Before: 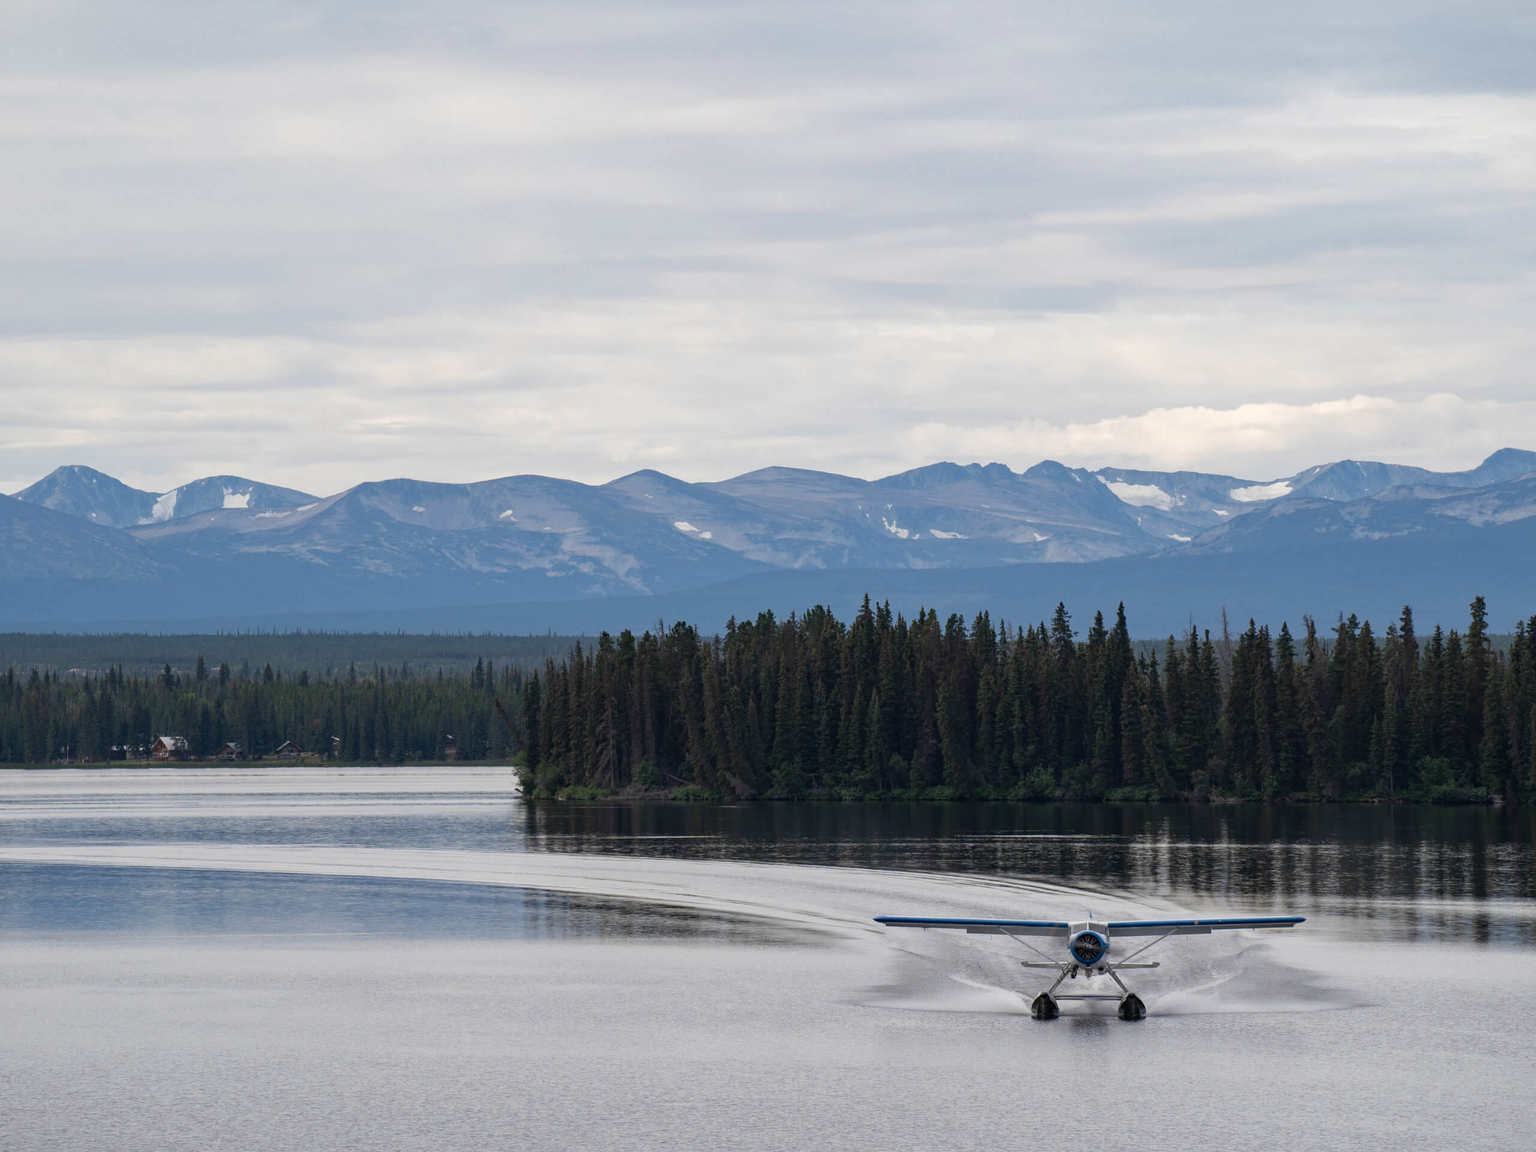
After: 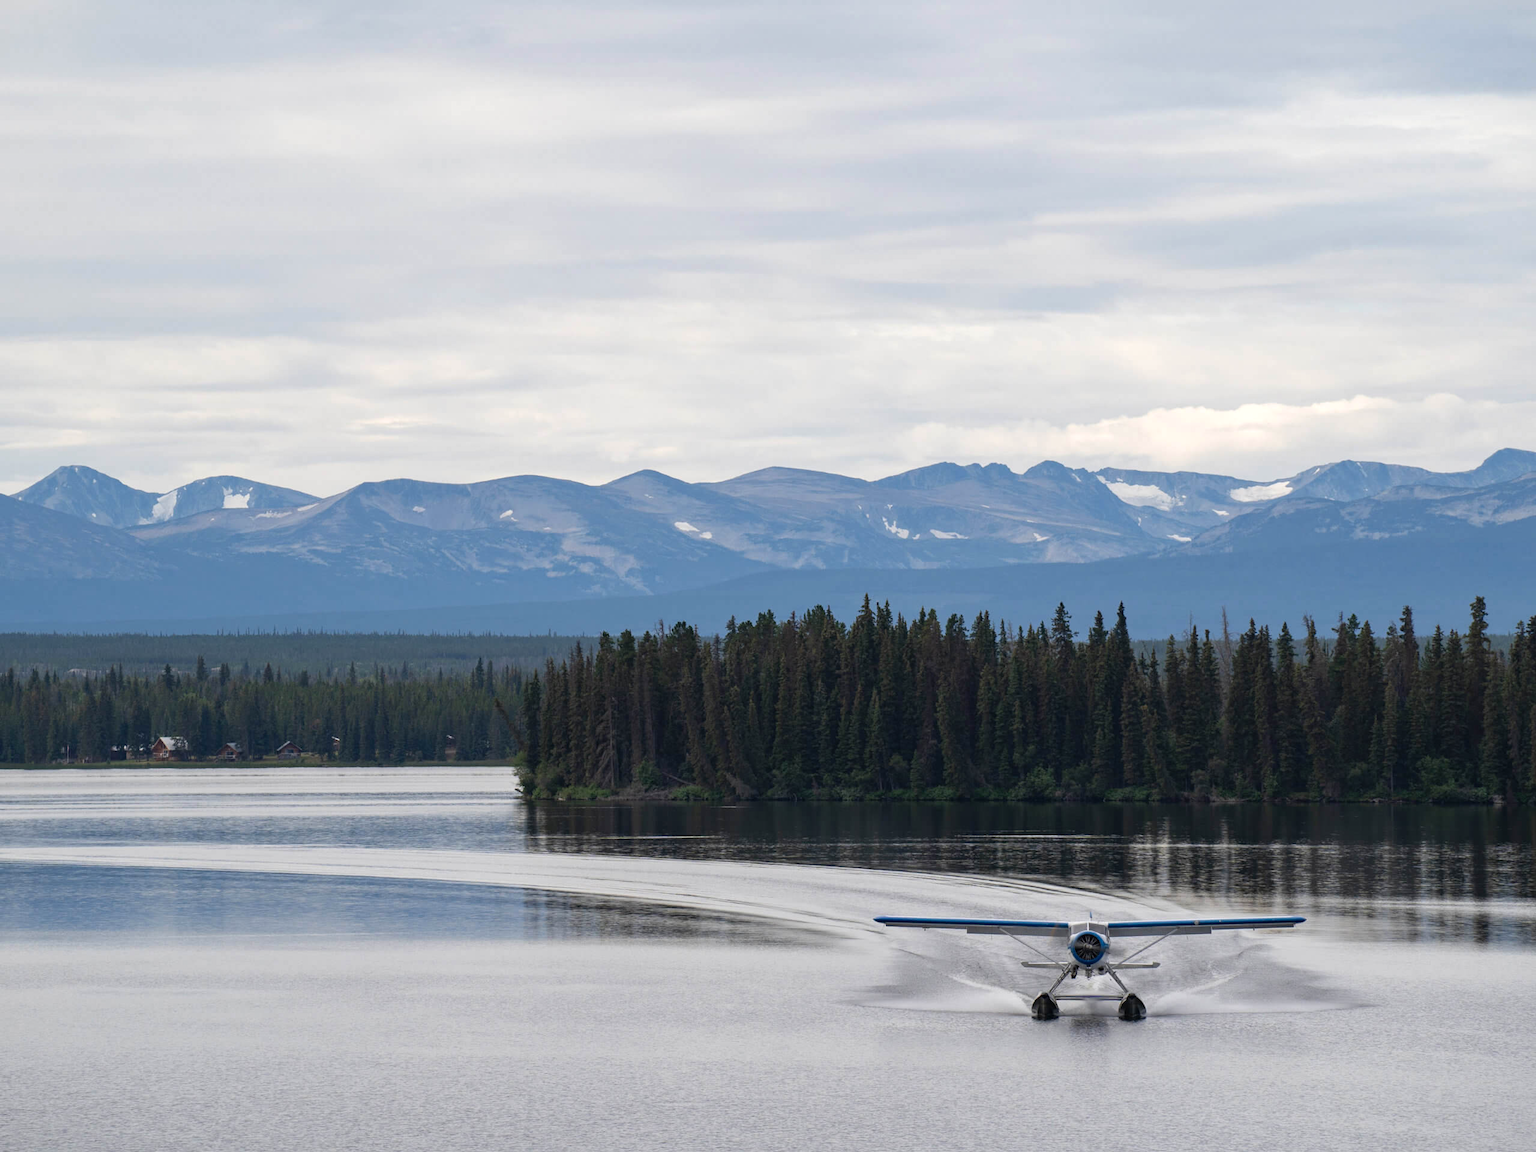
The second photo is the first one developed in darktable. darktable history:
contrast brightness saturation: contrast -0.021, brightness -0.008, saturation 0.026
exposure: exposure 0.203 EV, compensate exposure bias true, compensate highlight preservation false
